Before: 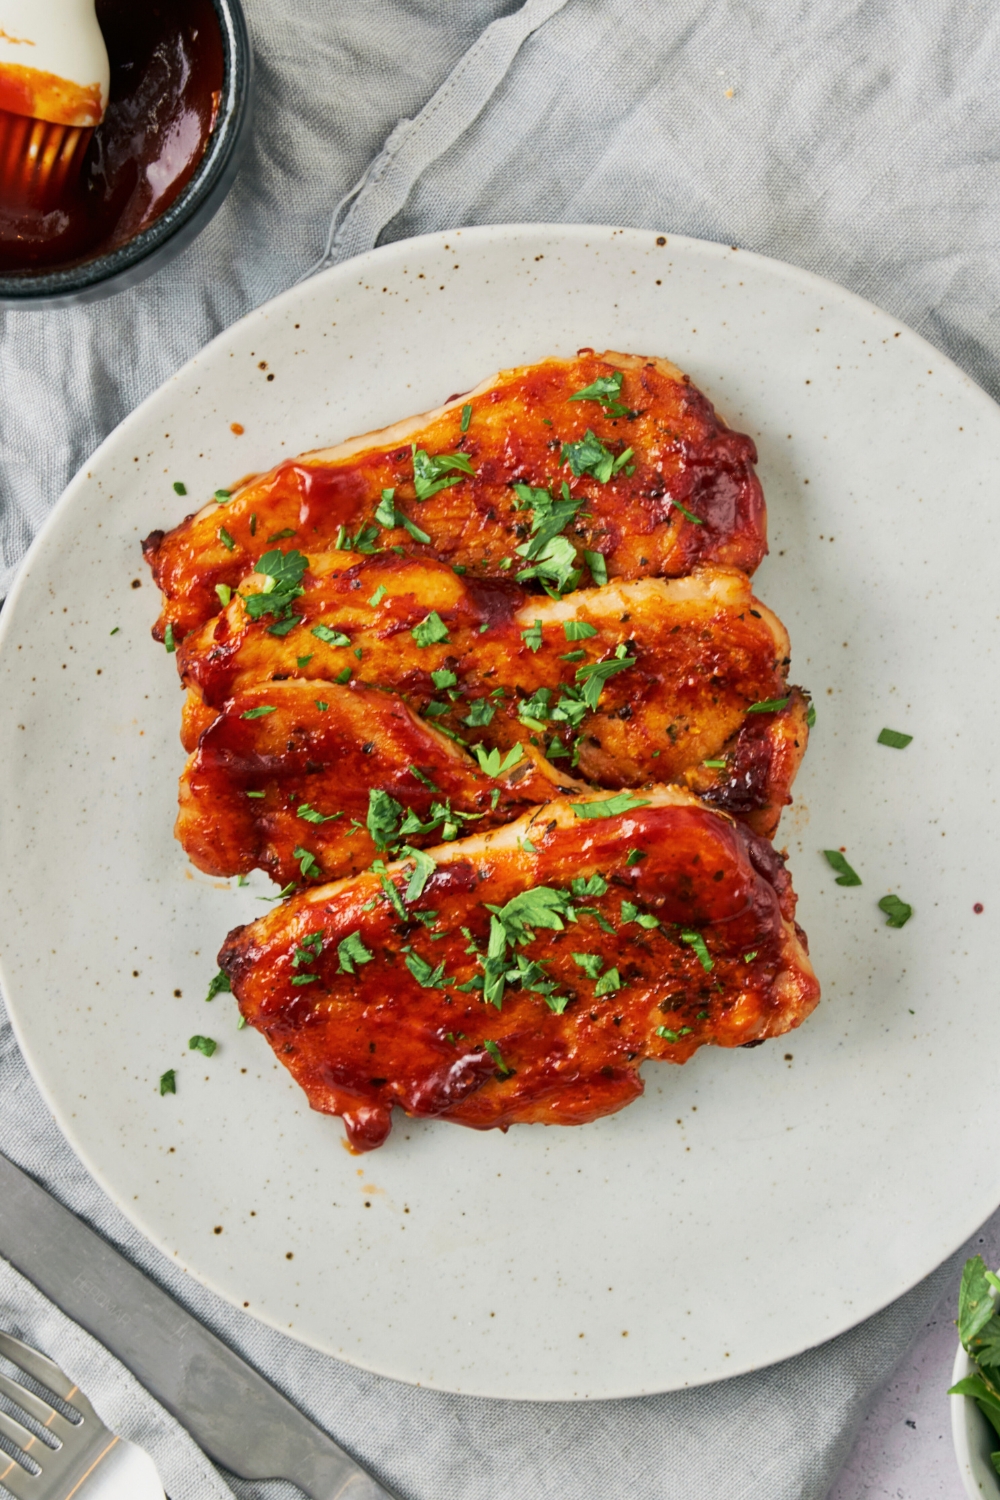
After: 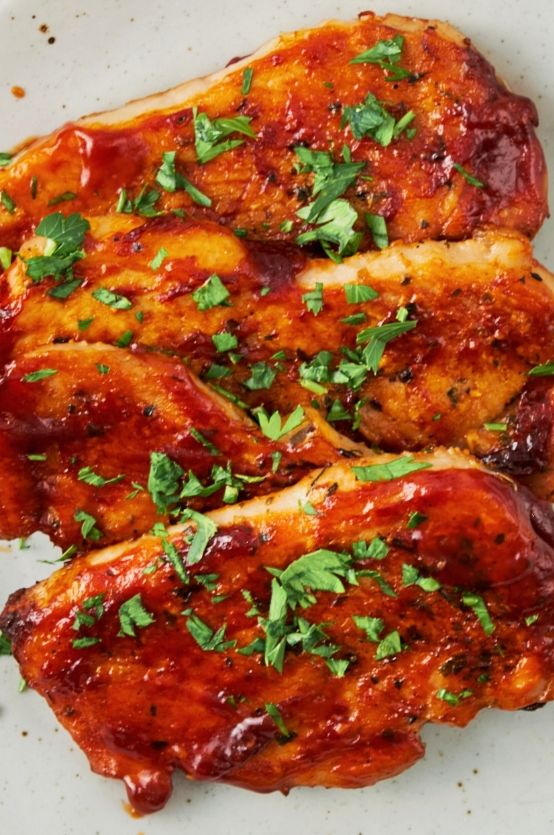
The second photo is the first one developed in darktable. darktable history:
crop and rotate: left 21.998%, top 22.49%, right 22.592%, bottom 21.777%
